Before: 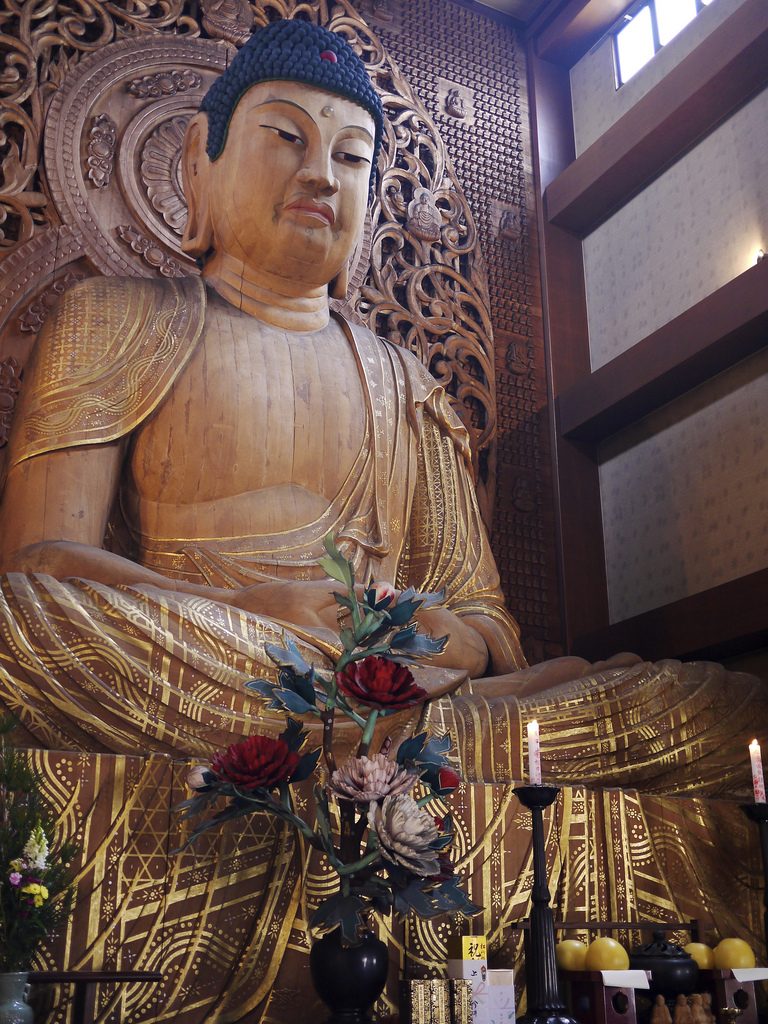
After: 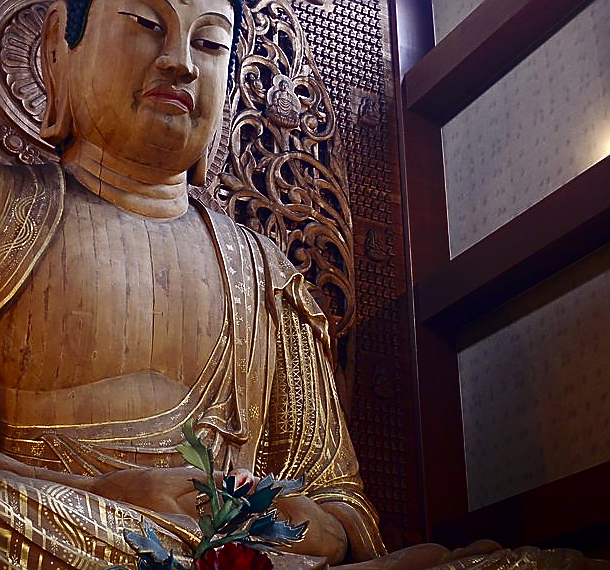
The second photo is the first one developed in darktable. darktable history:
sharpen: radius 1.4, amount 1.25, threshold 0.7
crop: left 18.38%, top 11.092%, right 2.134%, bottom 33.217%
contrast brightness saturation: contrast 0.13, brightness -0.24, saturation 0.14
